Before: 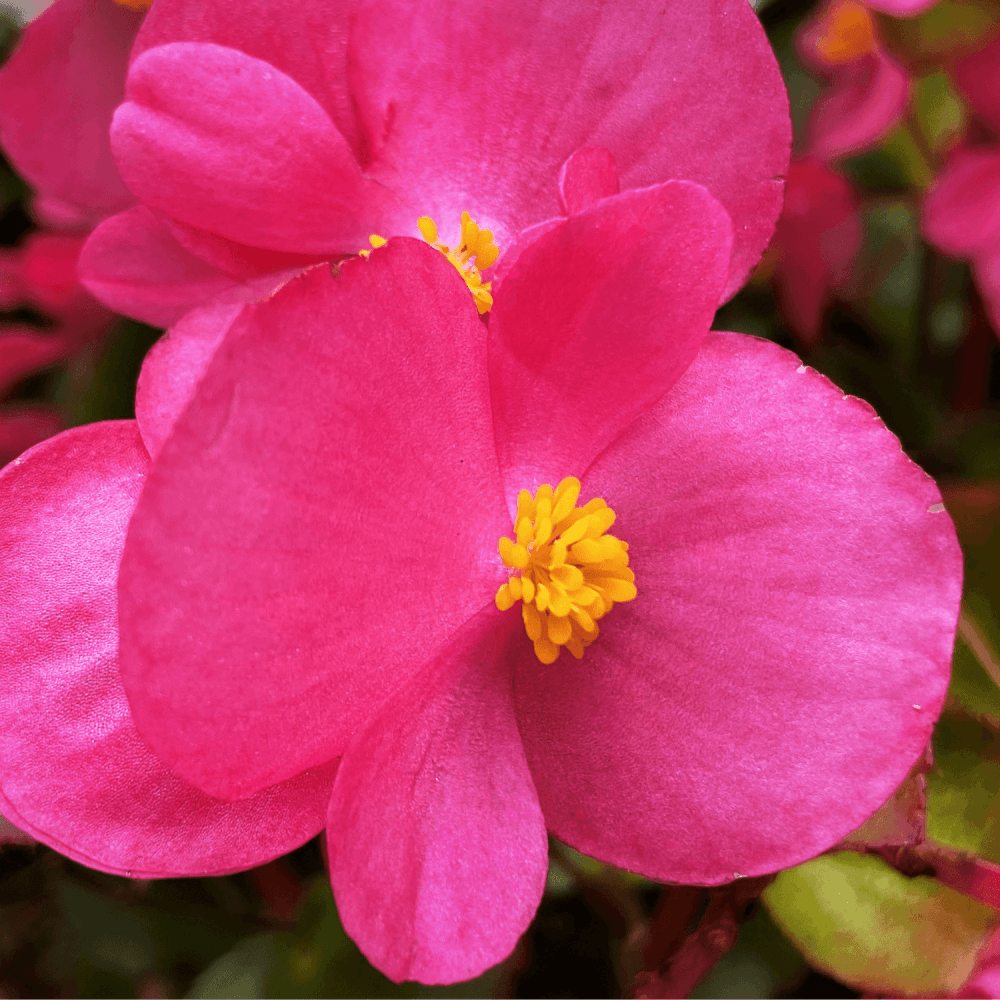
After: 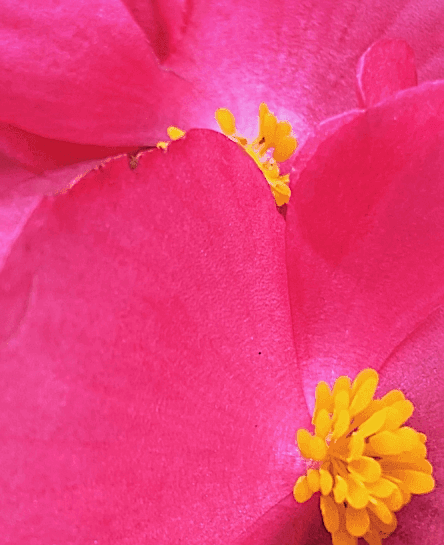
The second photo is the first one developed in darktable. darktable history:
sharpen: on, module defaults
crop: left 20.249%, top 10.849%, right 35.27%, bottom 34.577%
filmic rgb: black relative exposure -4.99 EV, white relative exposure 3.99 EV, hardness 2.89, contrast 1.392, color science v6 (2022)
